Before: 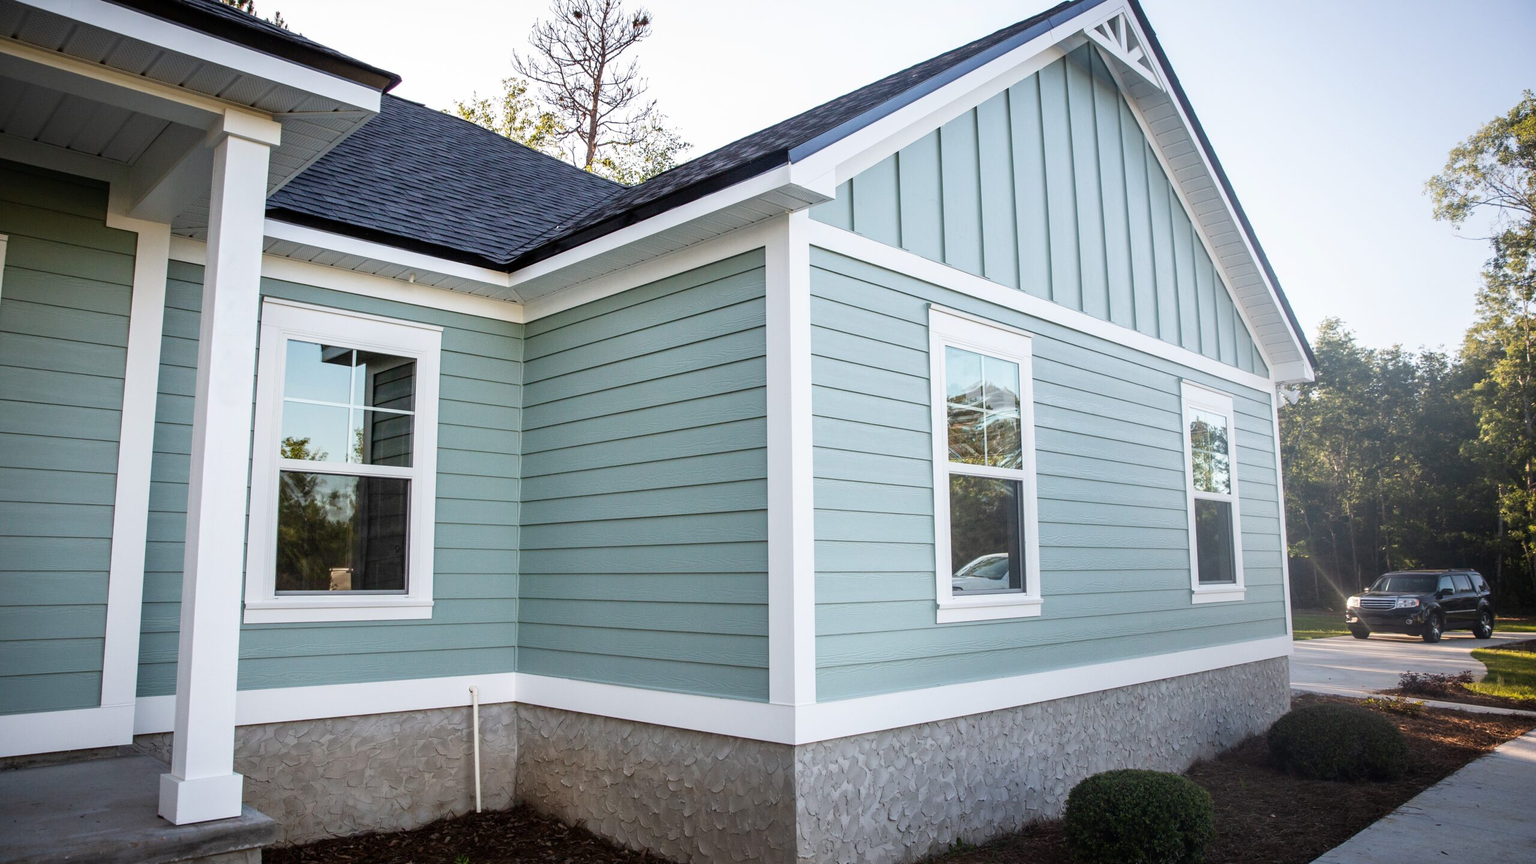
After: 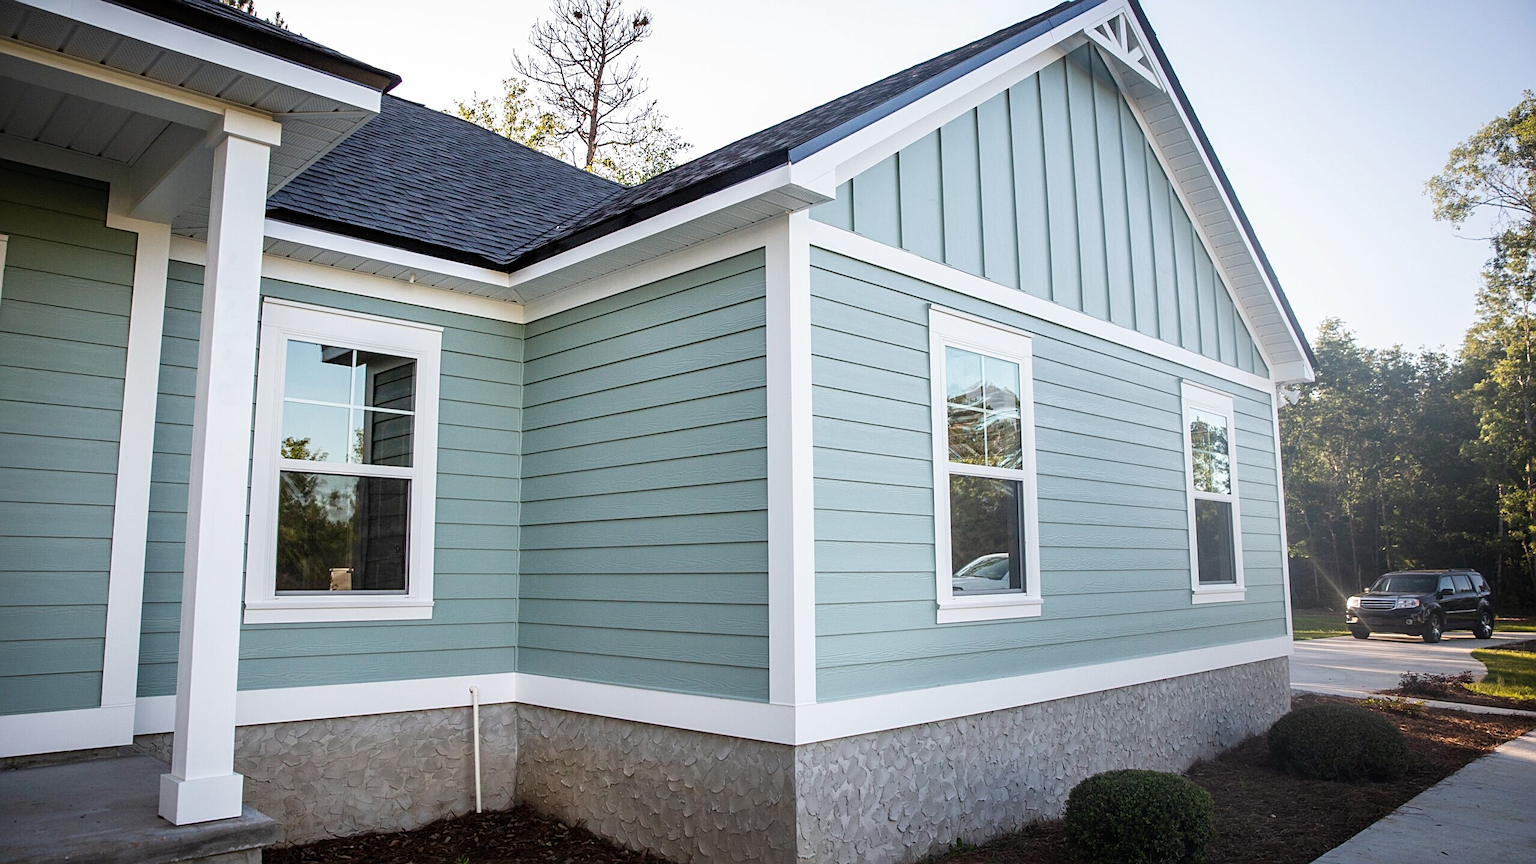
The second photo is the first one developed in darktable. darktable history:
sharpen: radius 2.216, amount 0.385, threshold 0.011
color zones: curves: ch0 [(0, 0.5) (0.143, 0.5) (0.286, 0.5) (0.429, 0.5) (0.571, 0.5) (0.714, 0.476) (0.857, 0.5) (1, 0.5)]; ch2 [(0, 0.5) (0.143, 0.5) (0.286, 0.5) (0.429, 0.5) (0.571, 0.5) (0.714, 0.487) (0.857, 0.5) (1, 0.5)]
